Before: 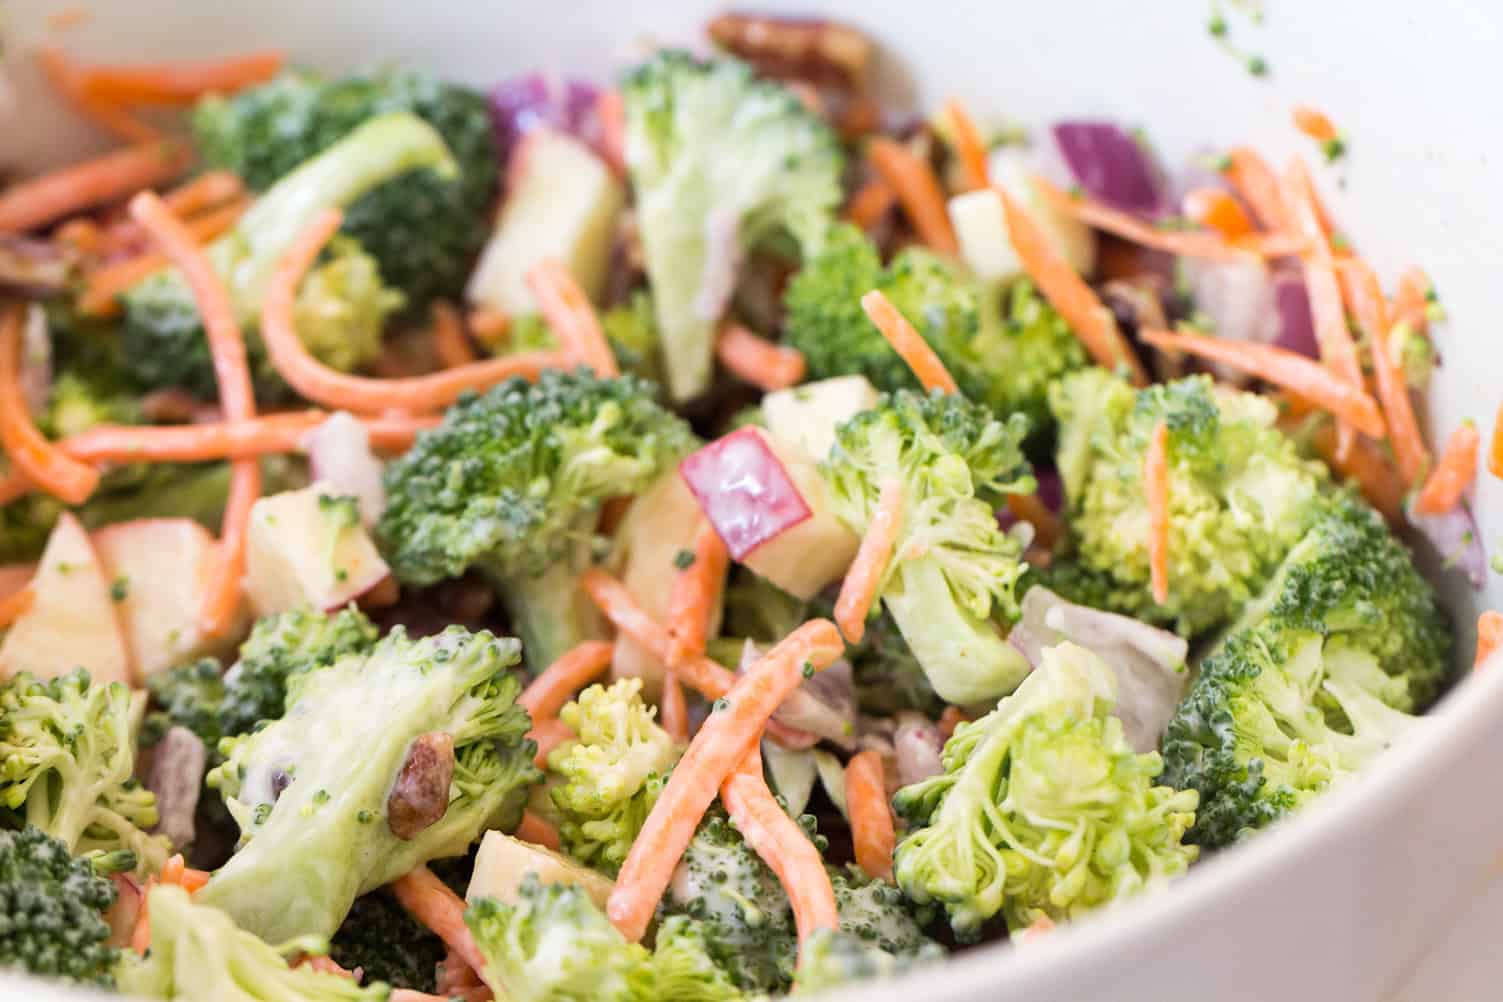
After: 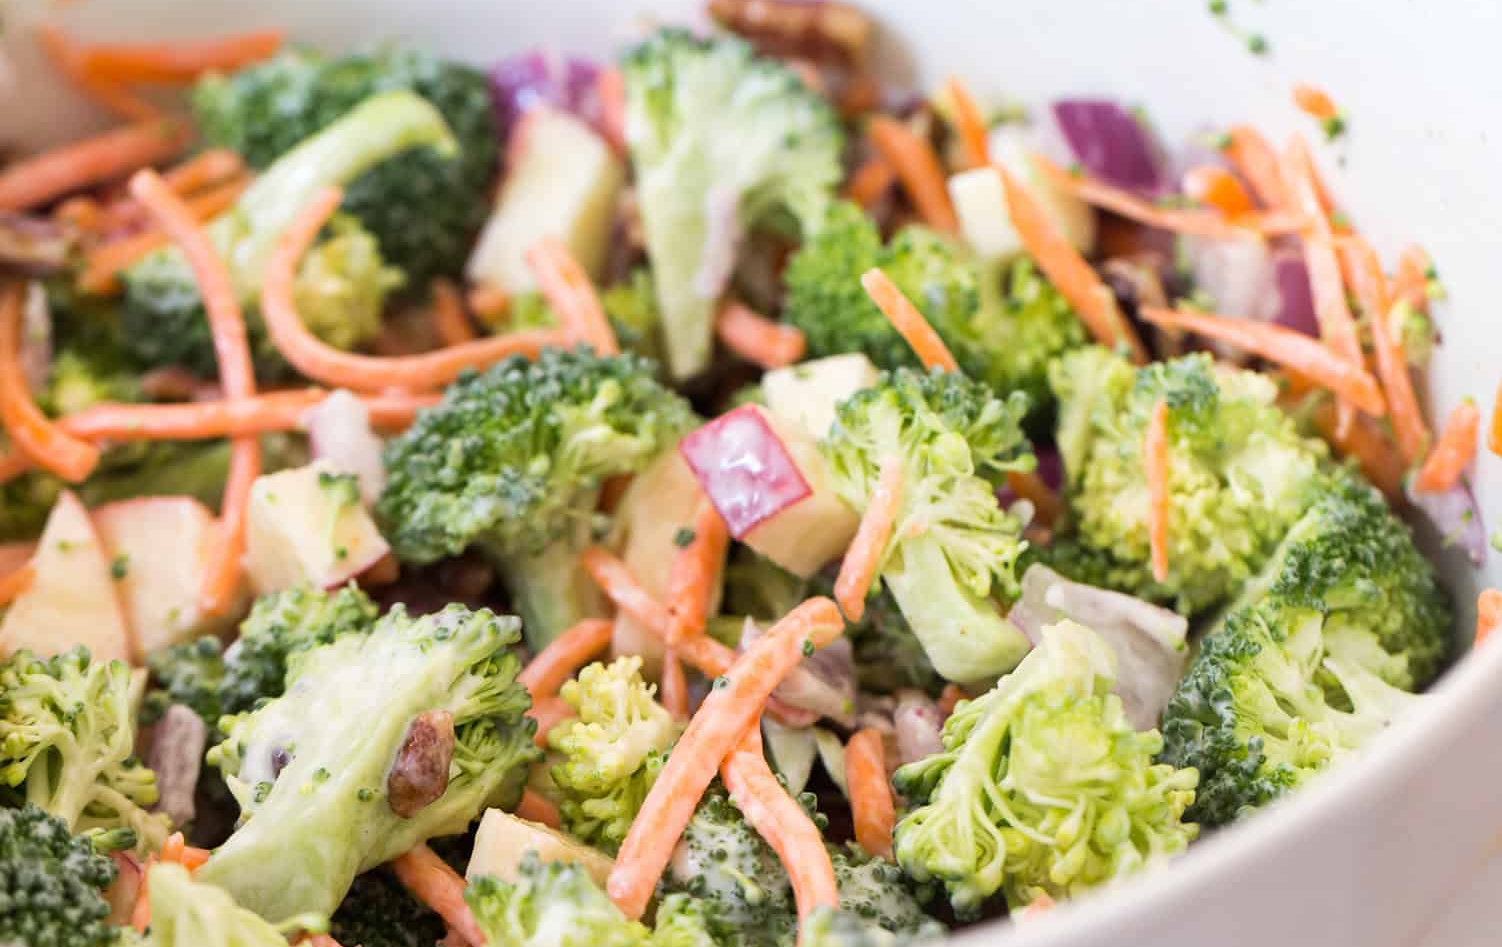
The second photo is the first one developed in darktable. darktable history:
crop and rotate: top 2.253%, bottom 3.176%
